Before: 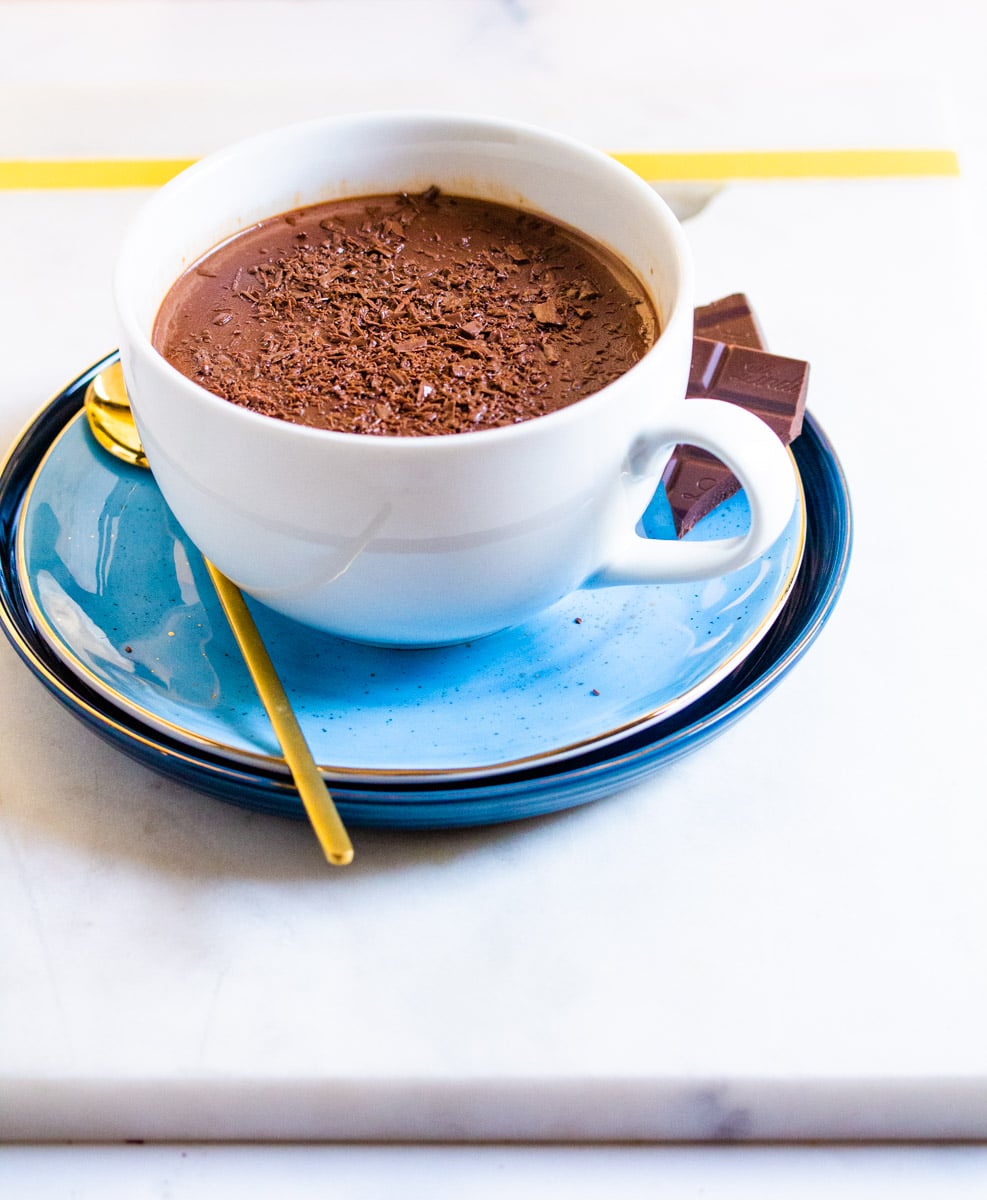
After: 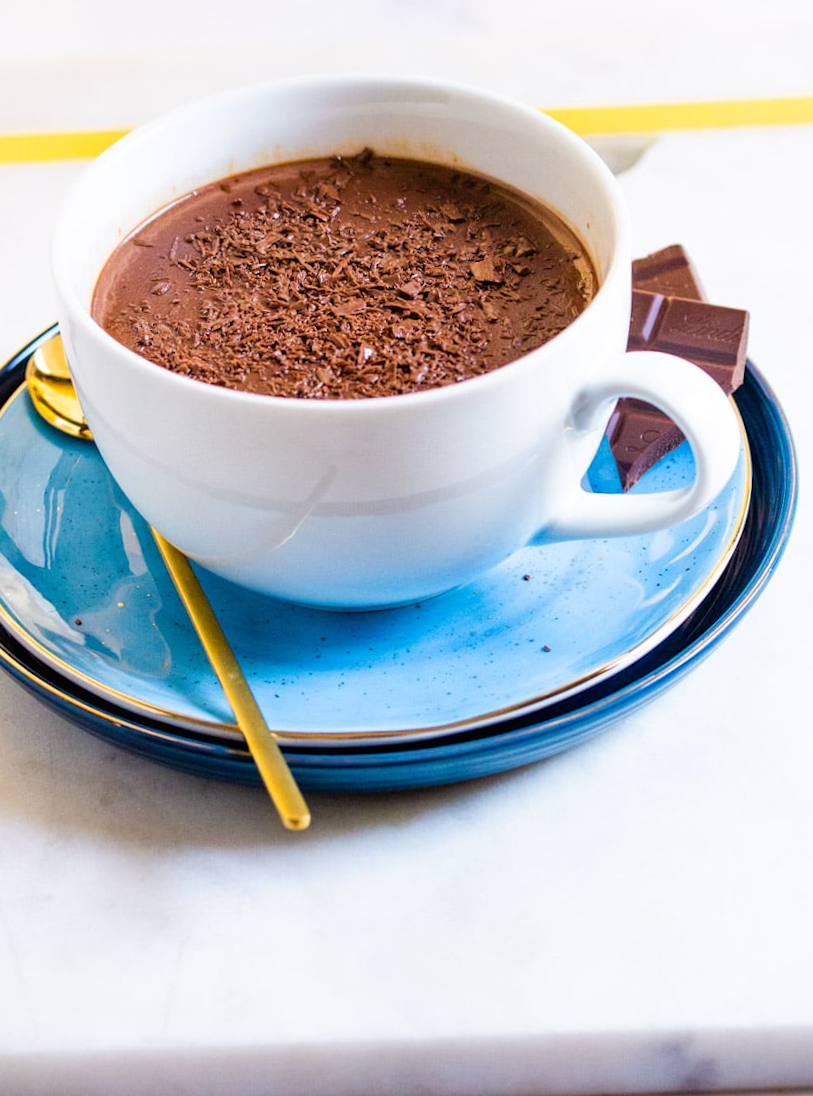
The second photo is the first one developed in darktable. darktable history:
color zones: mix -62.47%
crop and rotate: angle 1°, left 4.281%, top 0.642%, right 11.383%, bottom 2.486%
rotate and perspective: rotation -1°, crop left 0.011, crop right 0.989, crop top 0.025, crop bottom 0.975
